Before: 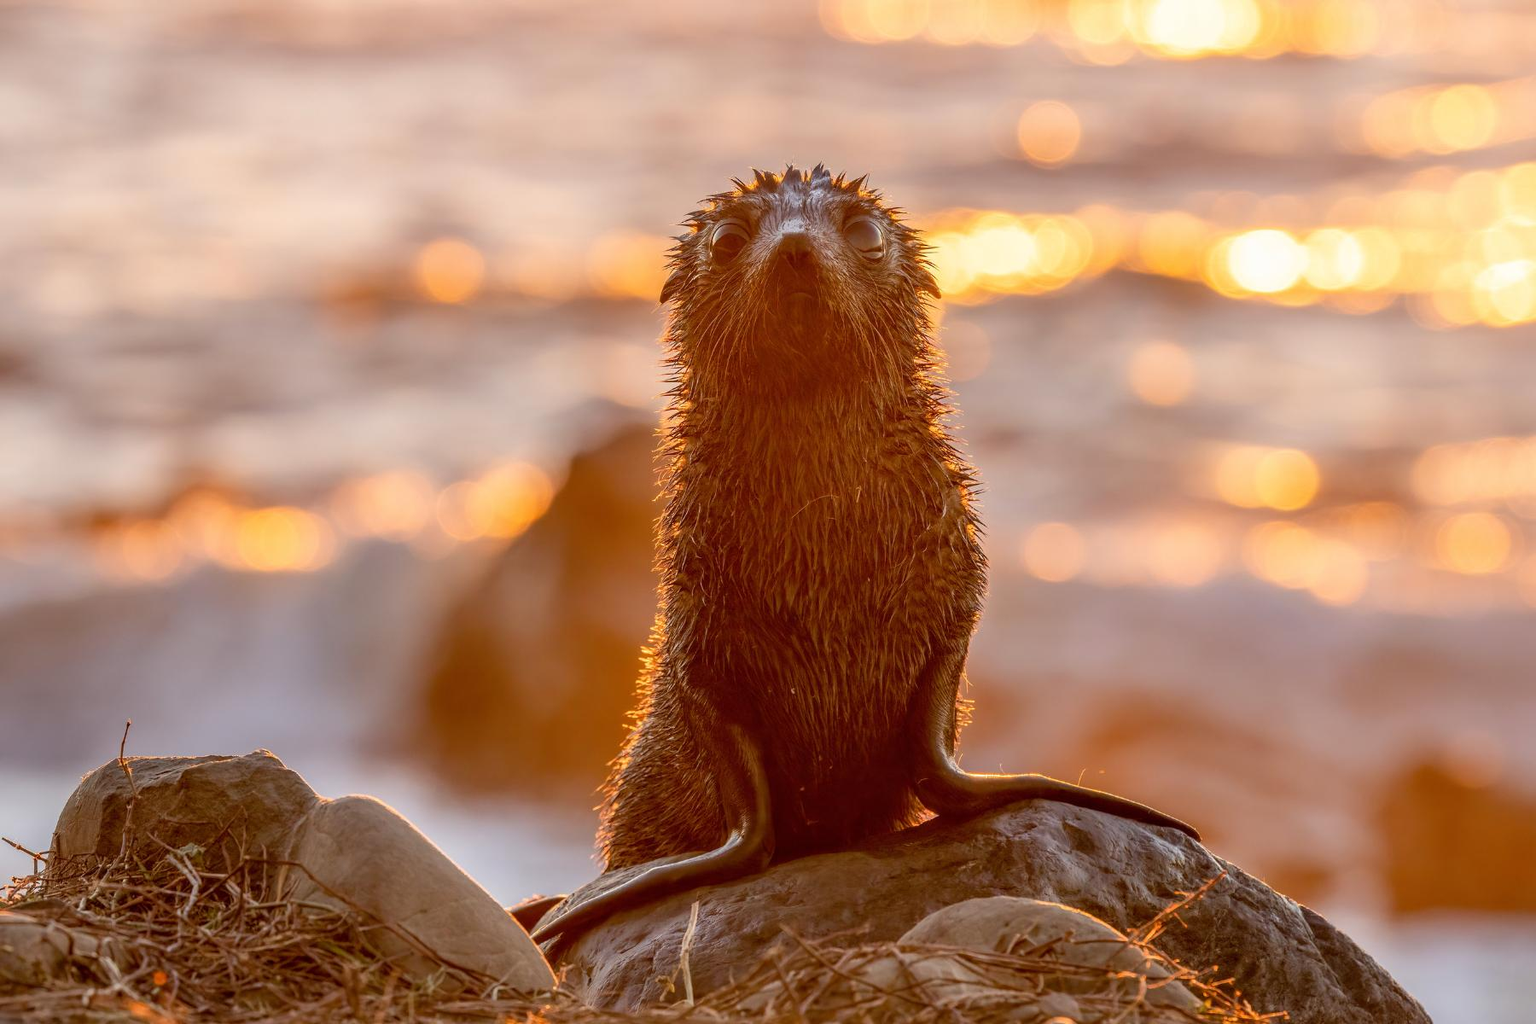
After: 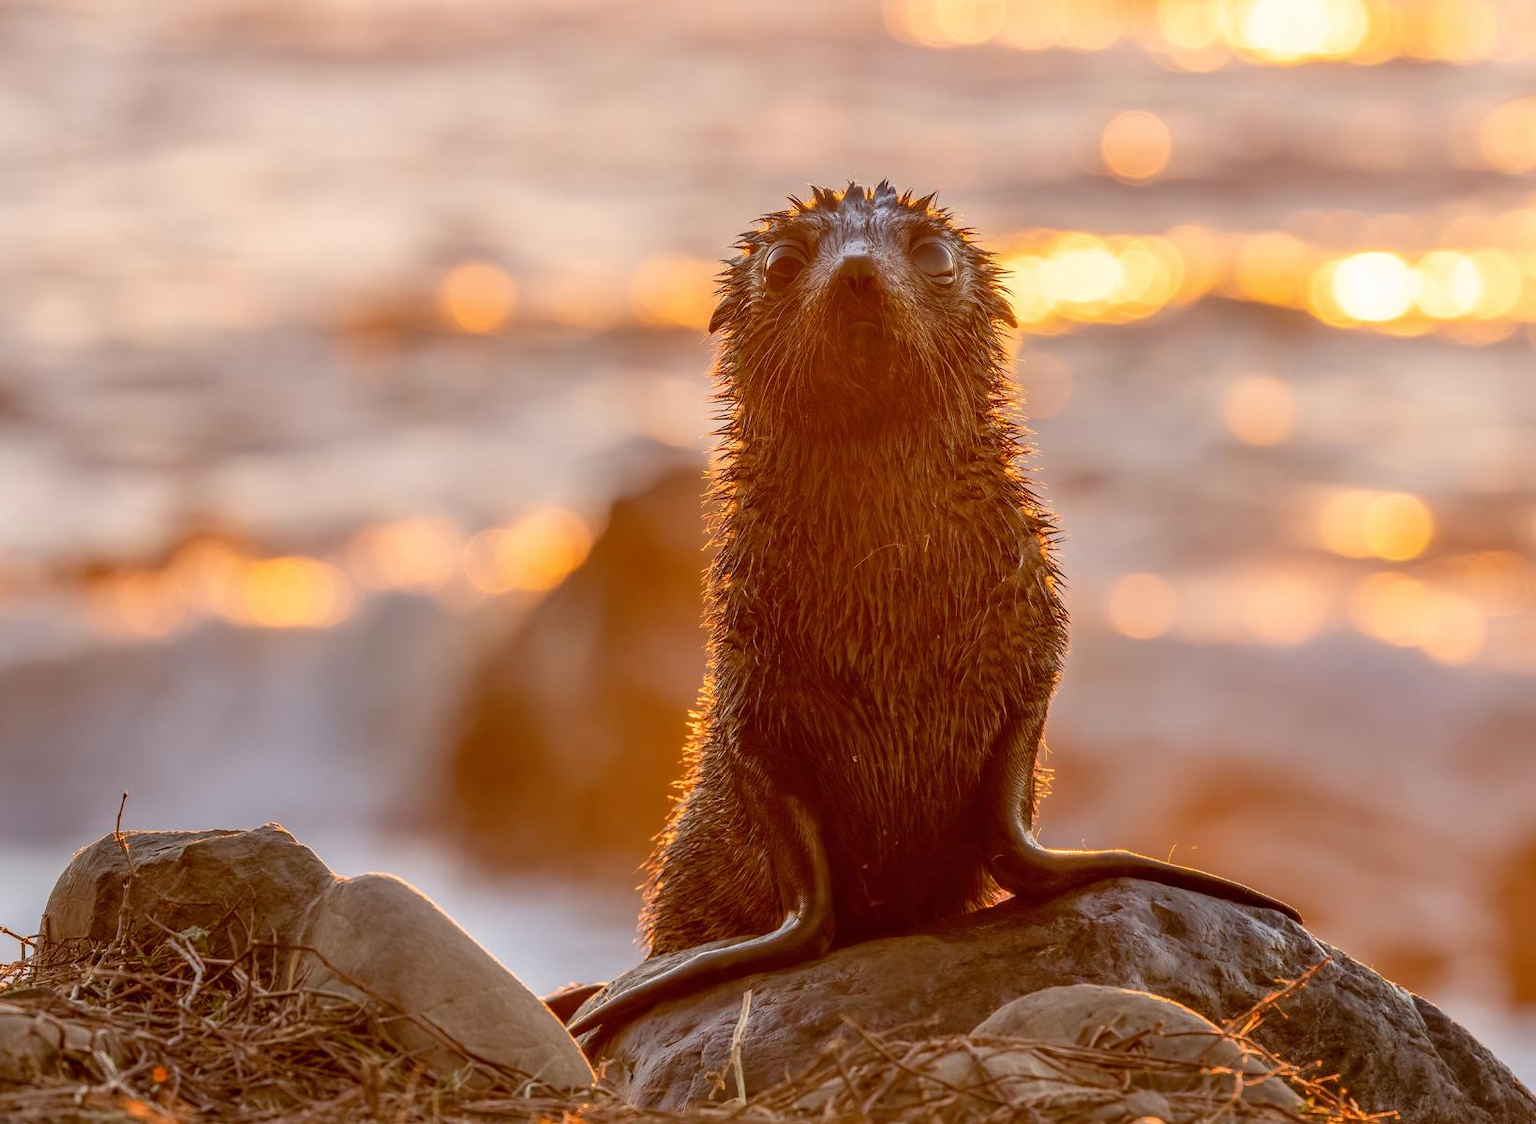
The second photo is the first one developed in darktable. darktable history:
crop and rotate: left 0.961%, right 7.965%
